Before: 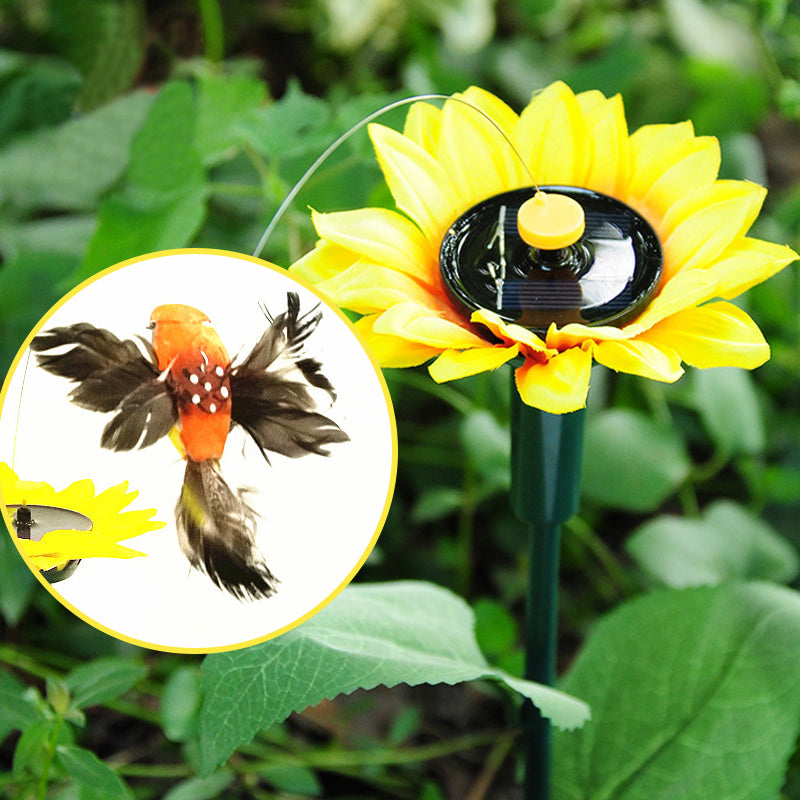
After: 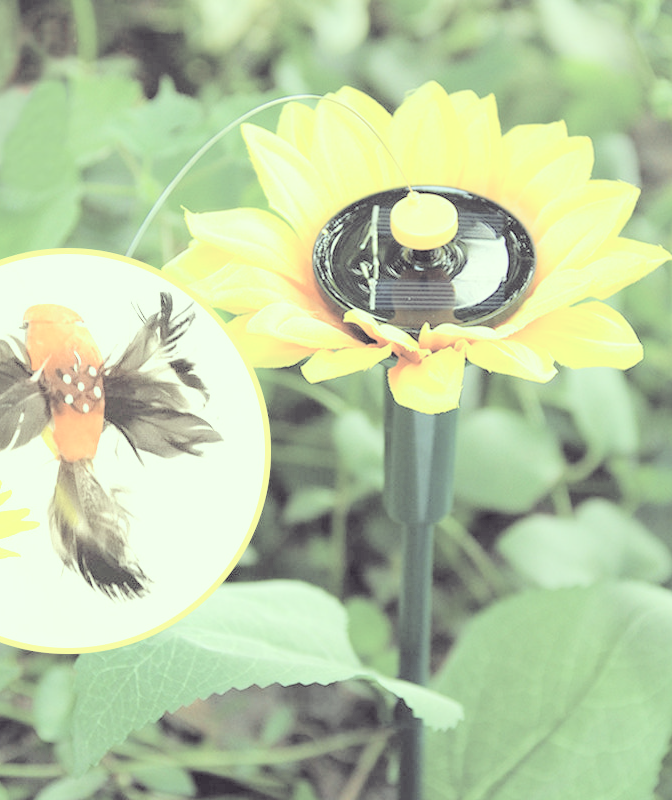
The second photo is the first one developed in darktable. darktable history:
crop: left 15.912%
color correction: highlights a* -20.94, highlights b* 20.37, shadows a* 19.42, shadows b* -20.75, saturation 0.421
contrast brightness saturation: brightness 0.988
